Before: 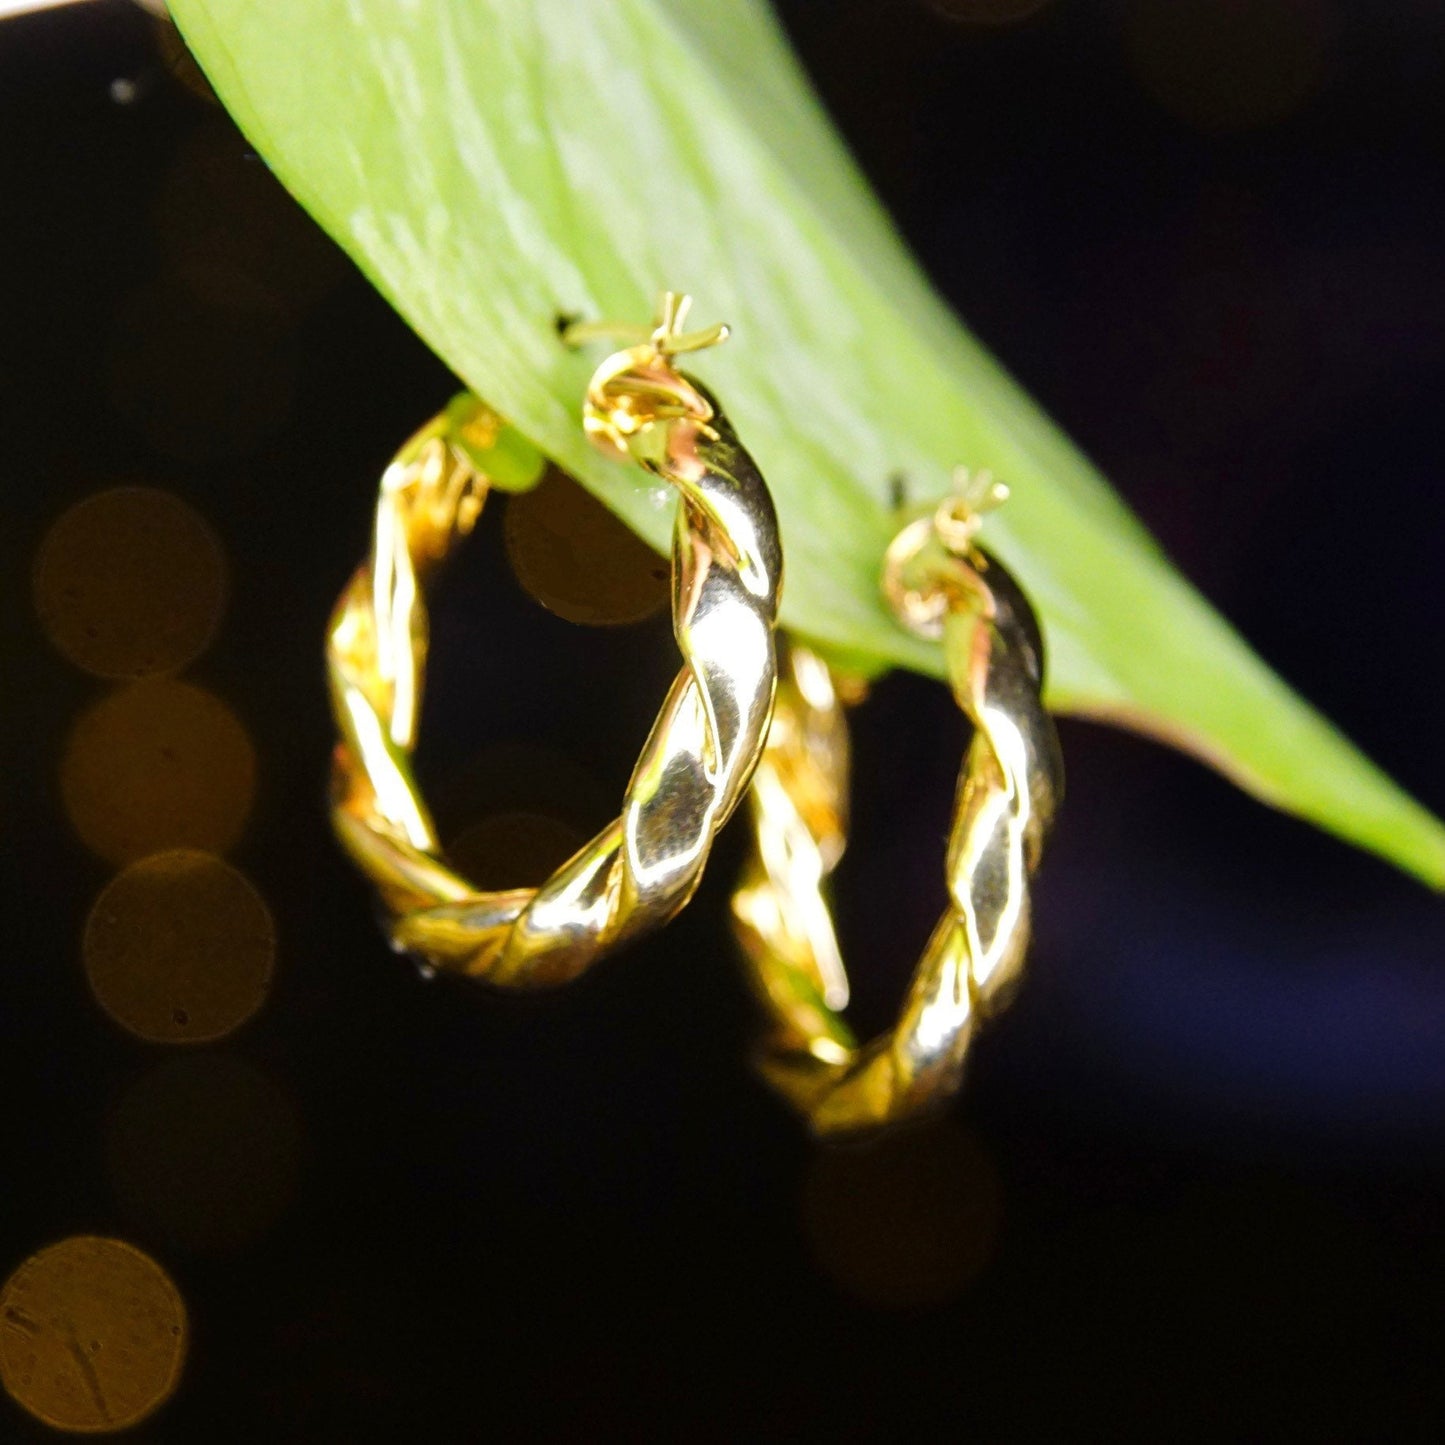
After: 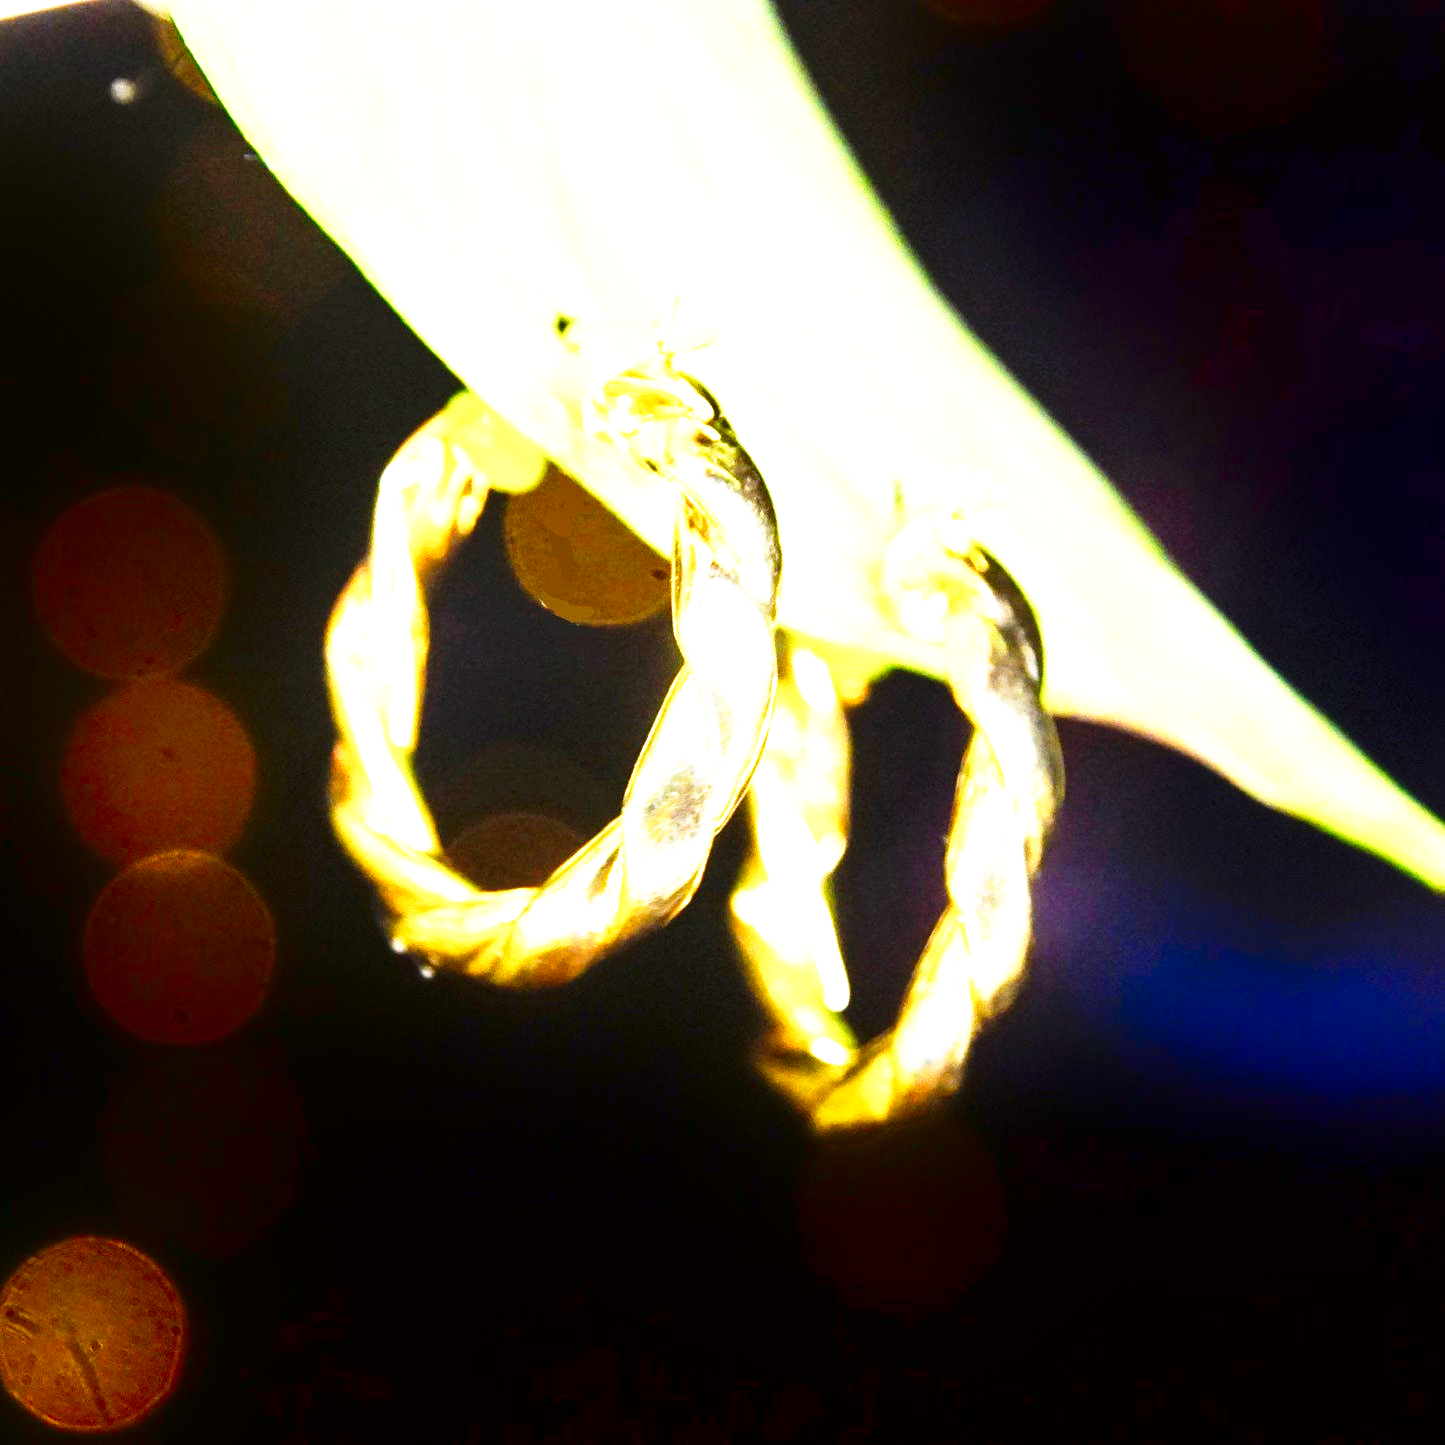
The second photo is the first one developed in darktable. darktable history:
exposure: black level correction 0, exposure 1.744 EV, compensate highlight preservation false
base curve: curves: ch0 [(0, 0) (0.026, 0.03) (0.109, 0.232) (0.351, 0.748) (0.669, 0.968) (1, 1)], preserve colors none
shadows and highlights: shadows -86.26, highlights -36.31, soften with gaussian
